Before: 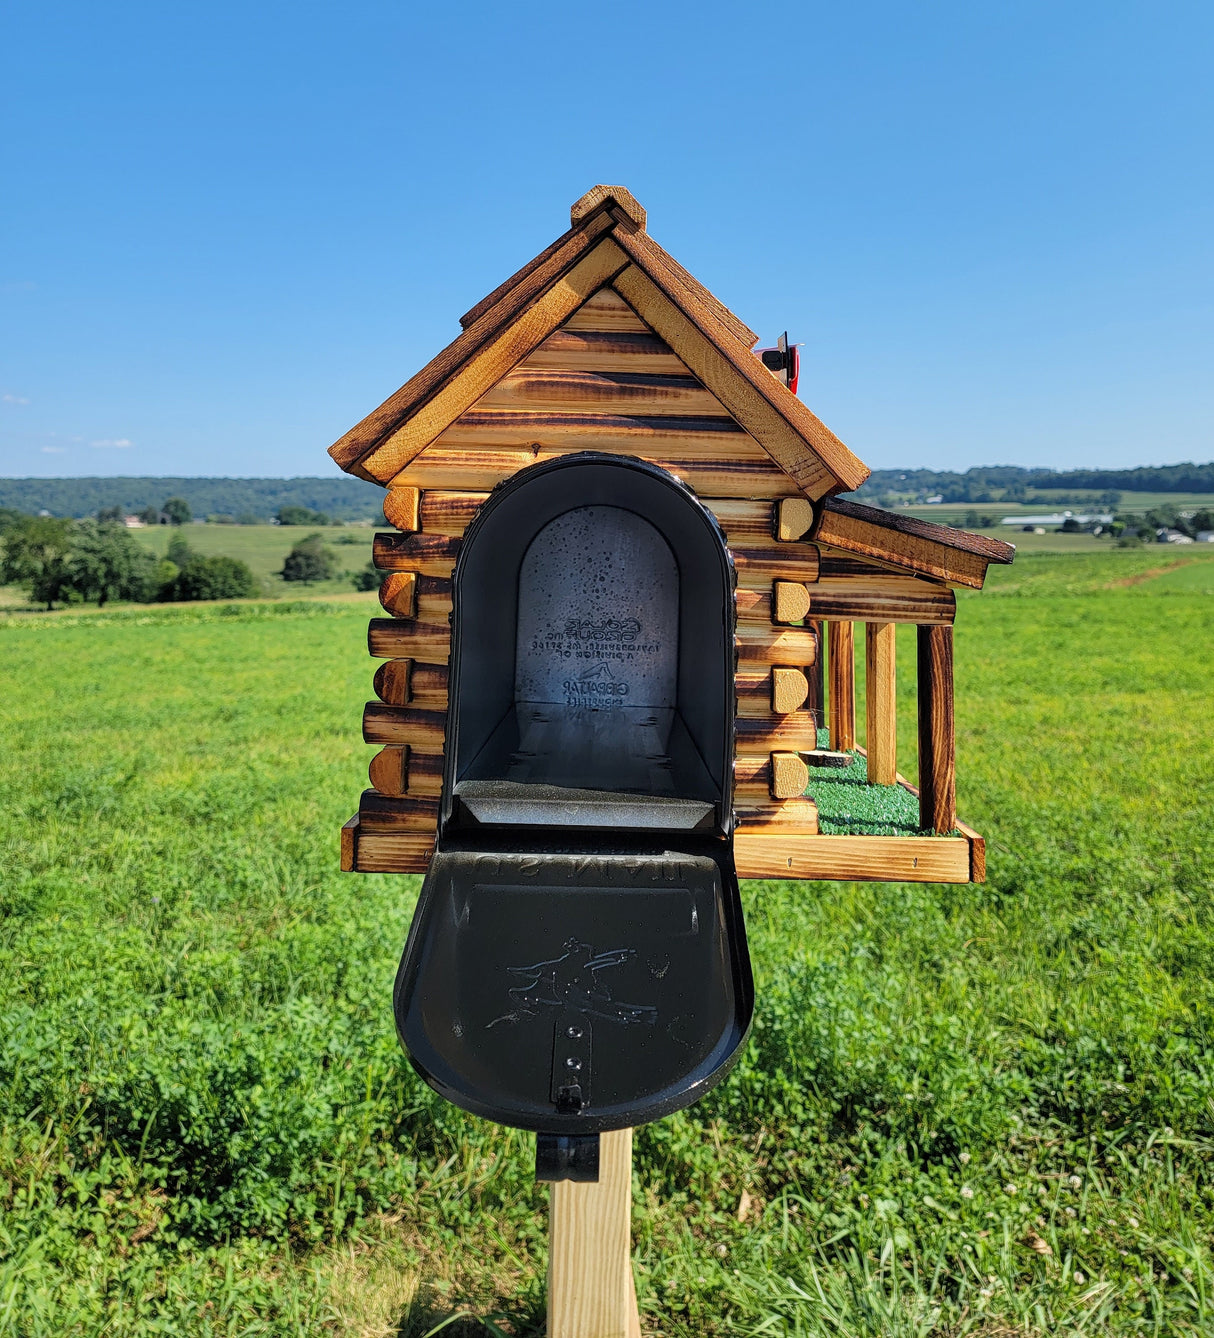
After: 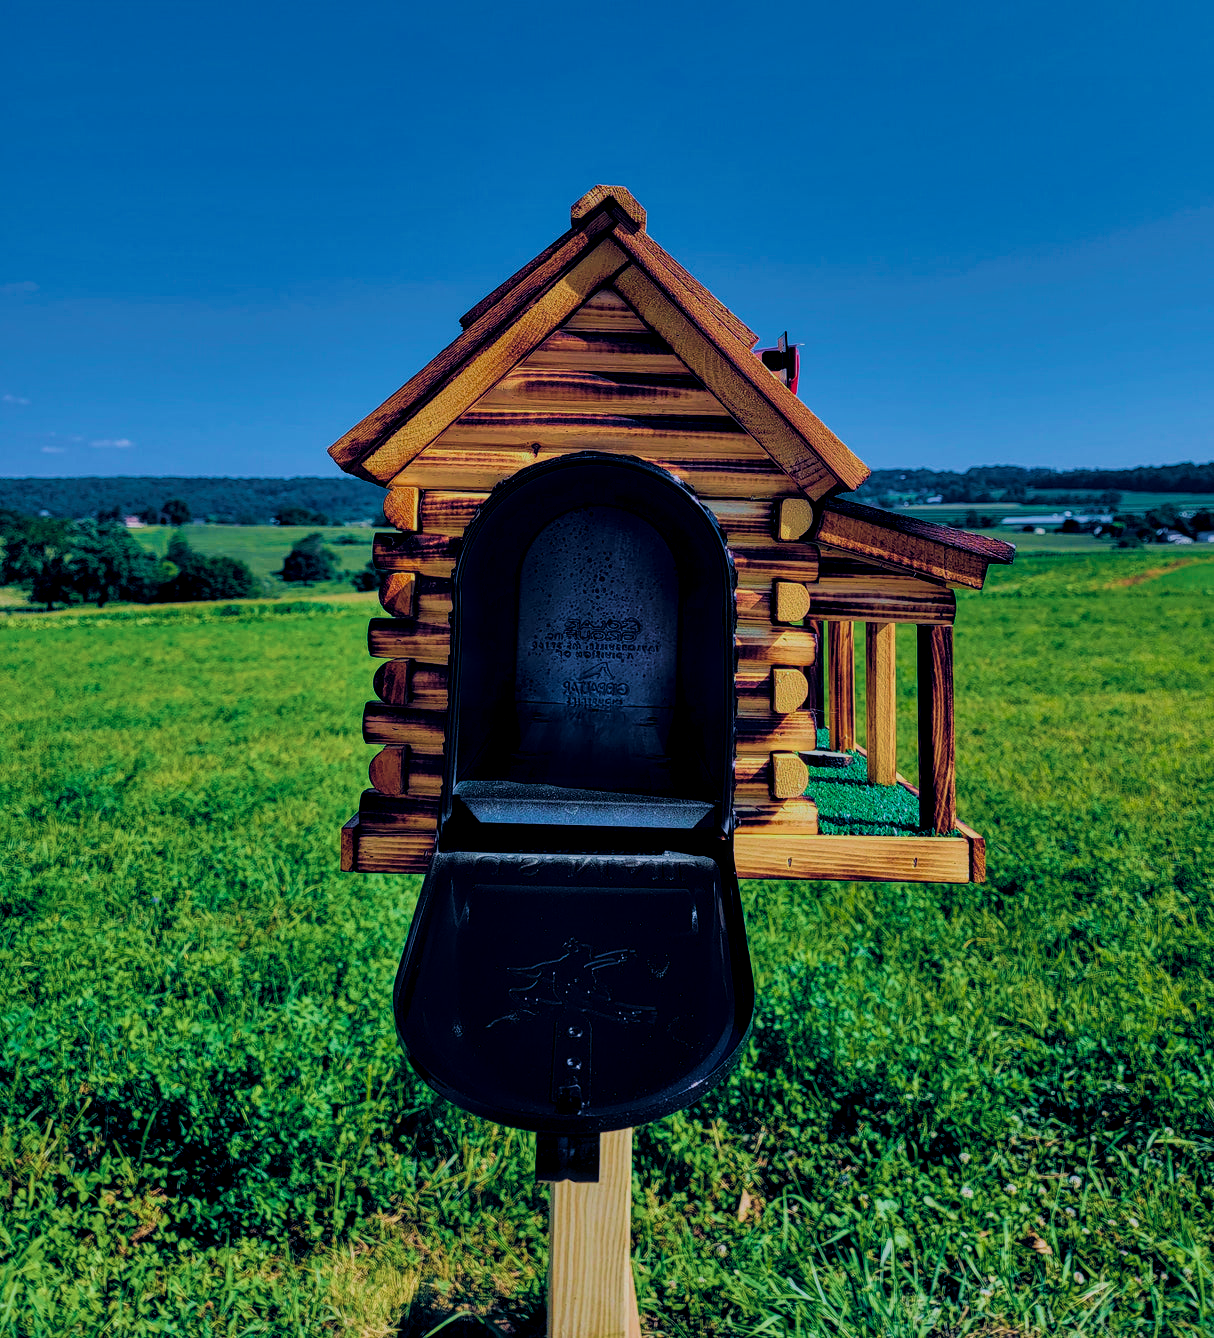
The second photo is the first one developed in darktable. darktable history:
local contrast: on, module defaults
filmic rgb: black relative exposure -7.3 EV, white relative exposure 5.12 EV, hardness 3.18
contrast equalizer: octaves 7, y [[0.6 ×6], [0.55 ×6], [0 ×6], [0 ×6], [0 ×6]], mix 0.35
contrast equalizer "denoise chroma": octaves 7, y [[0.5 ×6], [0.5 ×6], [0 ×6], [0 ×6], [0 ×4, 0.1, 0.2]]
color calibration: output brightness [0.246, -0.498, -0.229, 0], x 0.376, y 0.379, temperature 4149.18 K
color balance rgb: shadows lift › luminance -31.54%, shadows lift › chroma 2.65%, shadows lift › hue 251.94°, highlights gain › chroma 2.09%, highlights gain › hue 55.69°, global offset › chroma 0.3%, global offset › hue 259.08°, perceptual saturation grading › mid-tones 75.75%, perceptual brilliance grading › highlights 11.59%, contrast 5.05%
velvia: strength 88.05%
